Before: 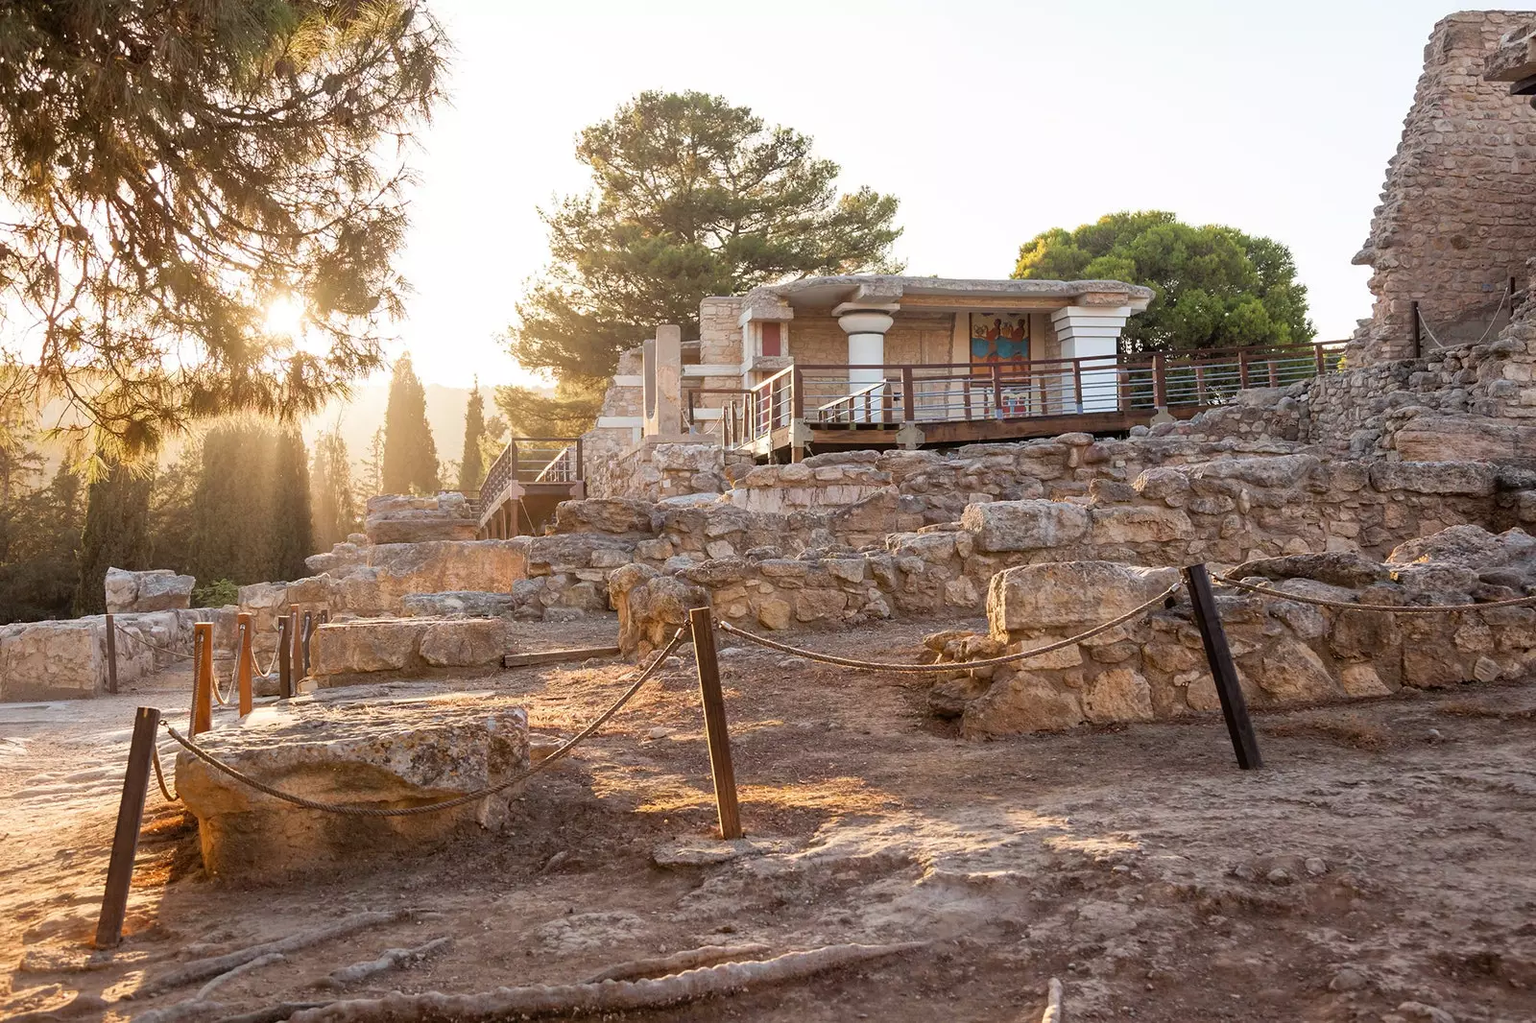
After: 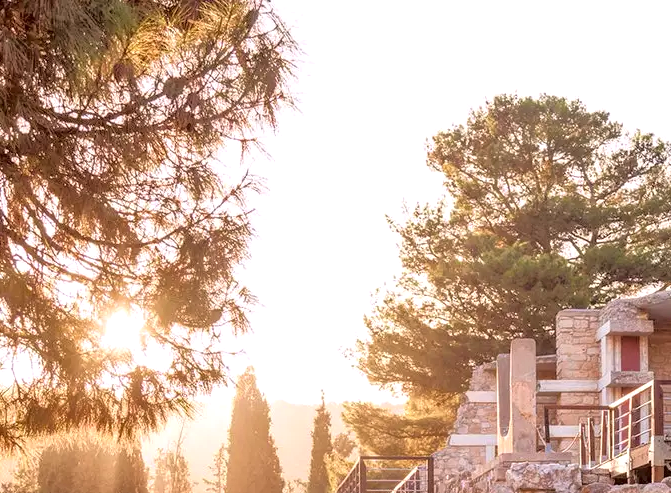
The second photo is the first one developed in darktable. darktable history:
tone curve: curves: ch0 [(0, 0) (0.126, 0.061) (0.362, 0.382) (0.498, 0.498) (0.706, 0.712) (1, 1)]; ch1 [(0, 0) (0.5, 0.522) (0.55, 0.586) (1, 1)]; ch2 [(0, 0) (0.44, 0.424) (0.5, 0.482) (0.537, 0.538) (1, 1)], color space Lab, independent channels, preserve colors none
local contrast: on, module defaults
crop and rotate: left 10.817%, top 0.062%, right 47.194%, bottom 53.626%
exposure: exposure 0.081 EV, compensate highlight preservation false
